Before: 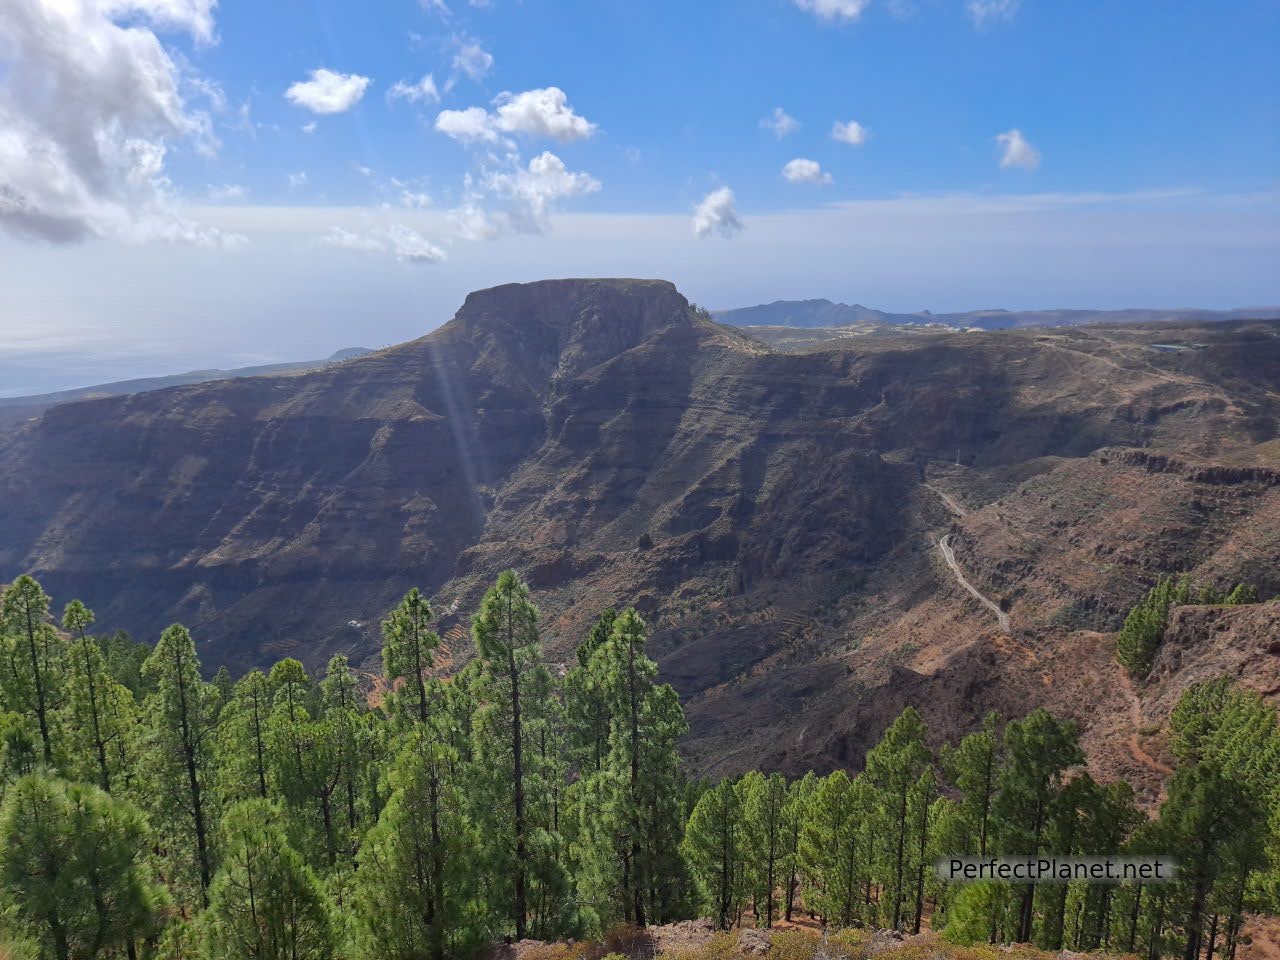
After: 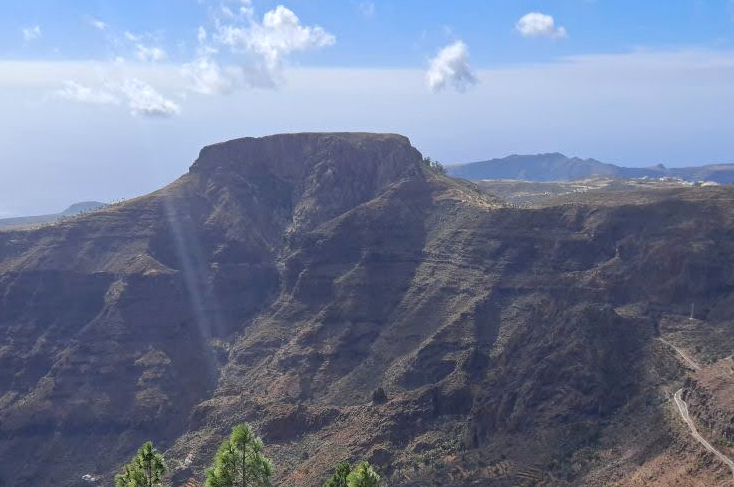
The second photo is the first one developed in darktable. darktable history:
exposure: exposure 0.201 EV, compensate highlight preservation false
crop: left 20.84%, top 15.263%, right 21.769%, bottom 33.99%
tone equalizer: on, module defaults
